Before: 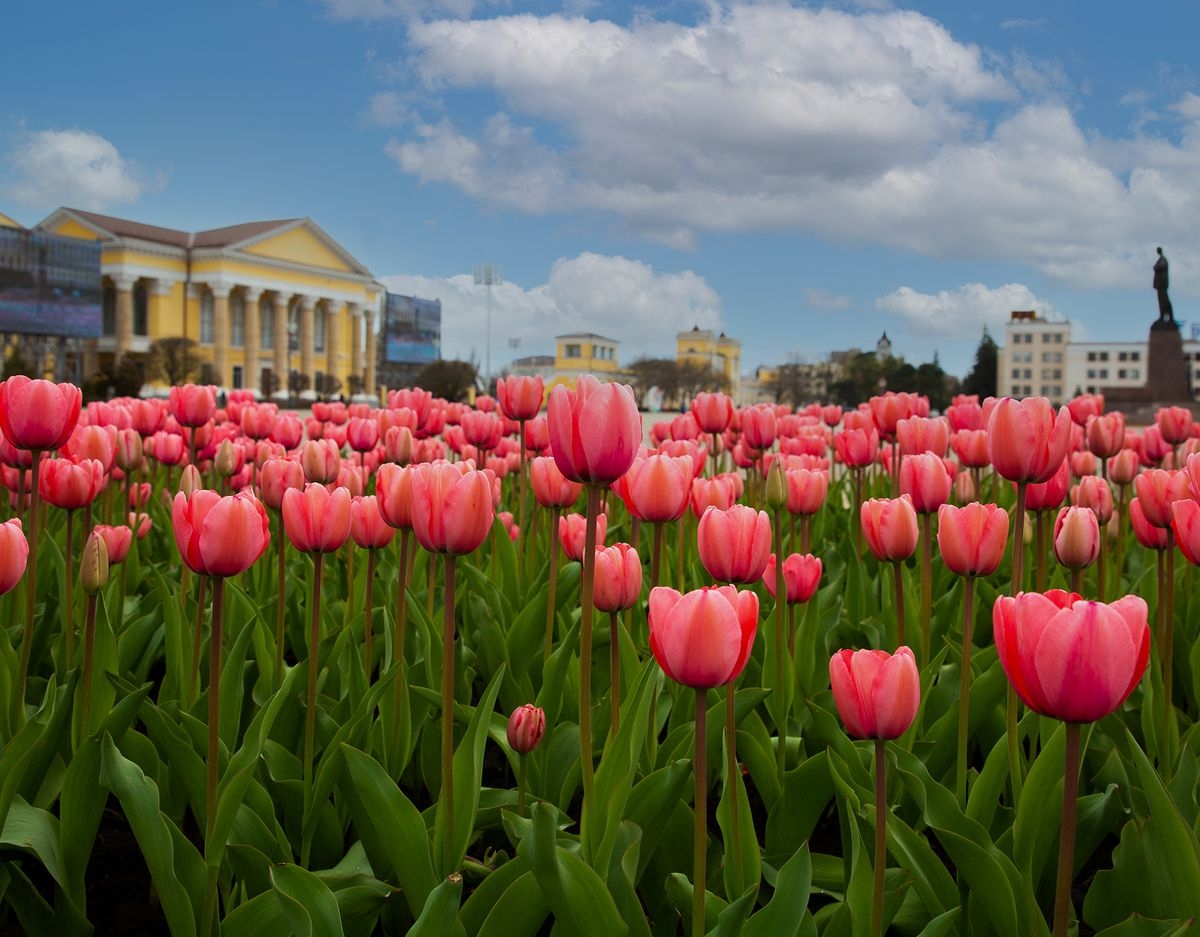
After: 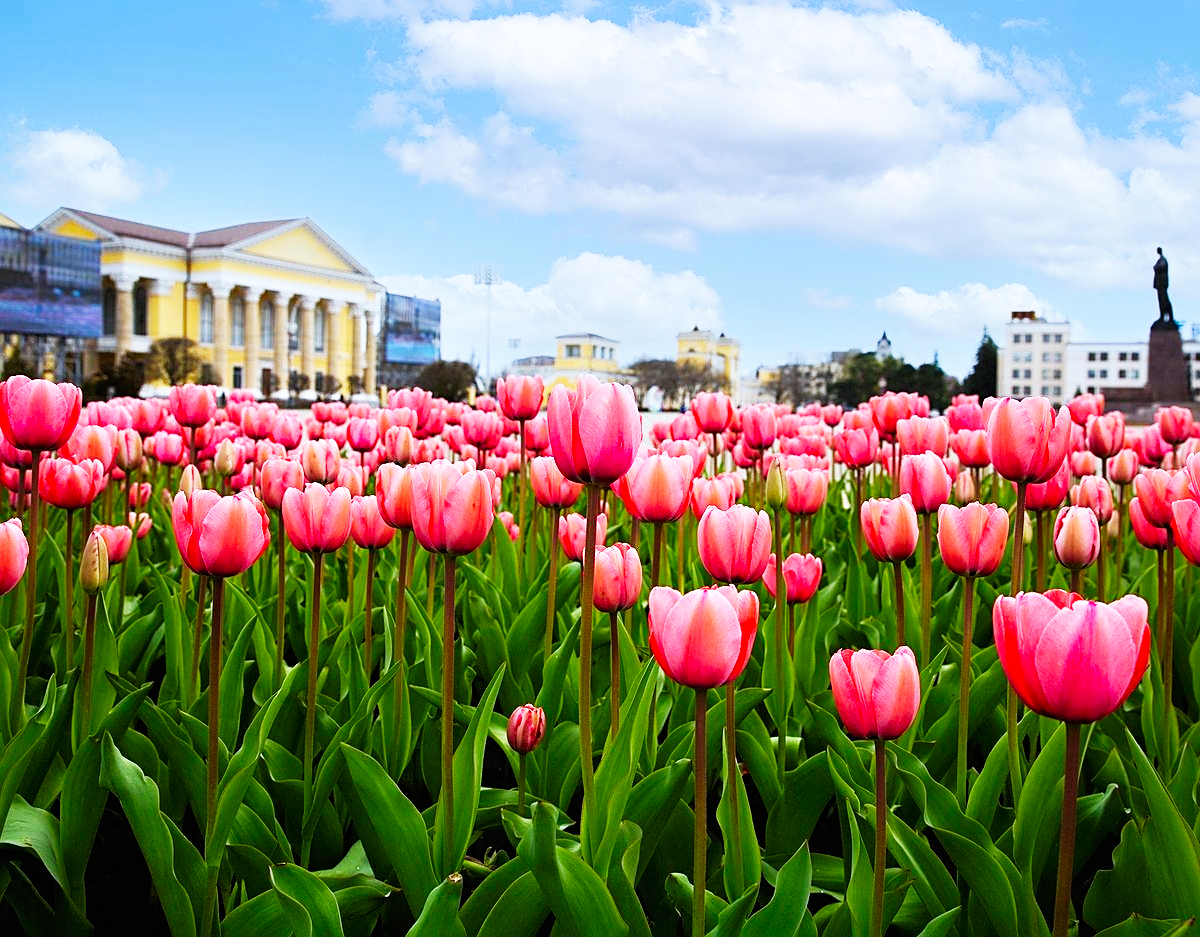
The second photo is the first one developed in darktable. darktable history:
white balance: red 0.948, green 1.02, blue 1.176
base curve: curves: ch0 [(0, 0) (0.007, 0.004) (0.027, 0.03) (0.046, 0.07) (0.207, 0.54) (0.442, 0.872) (0.673, 0.972) (1, 1)], preserve colors none
sharpen: on, module defaults
